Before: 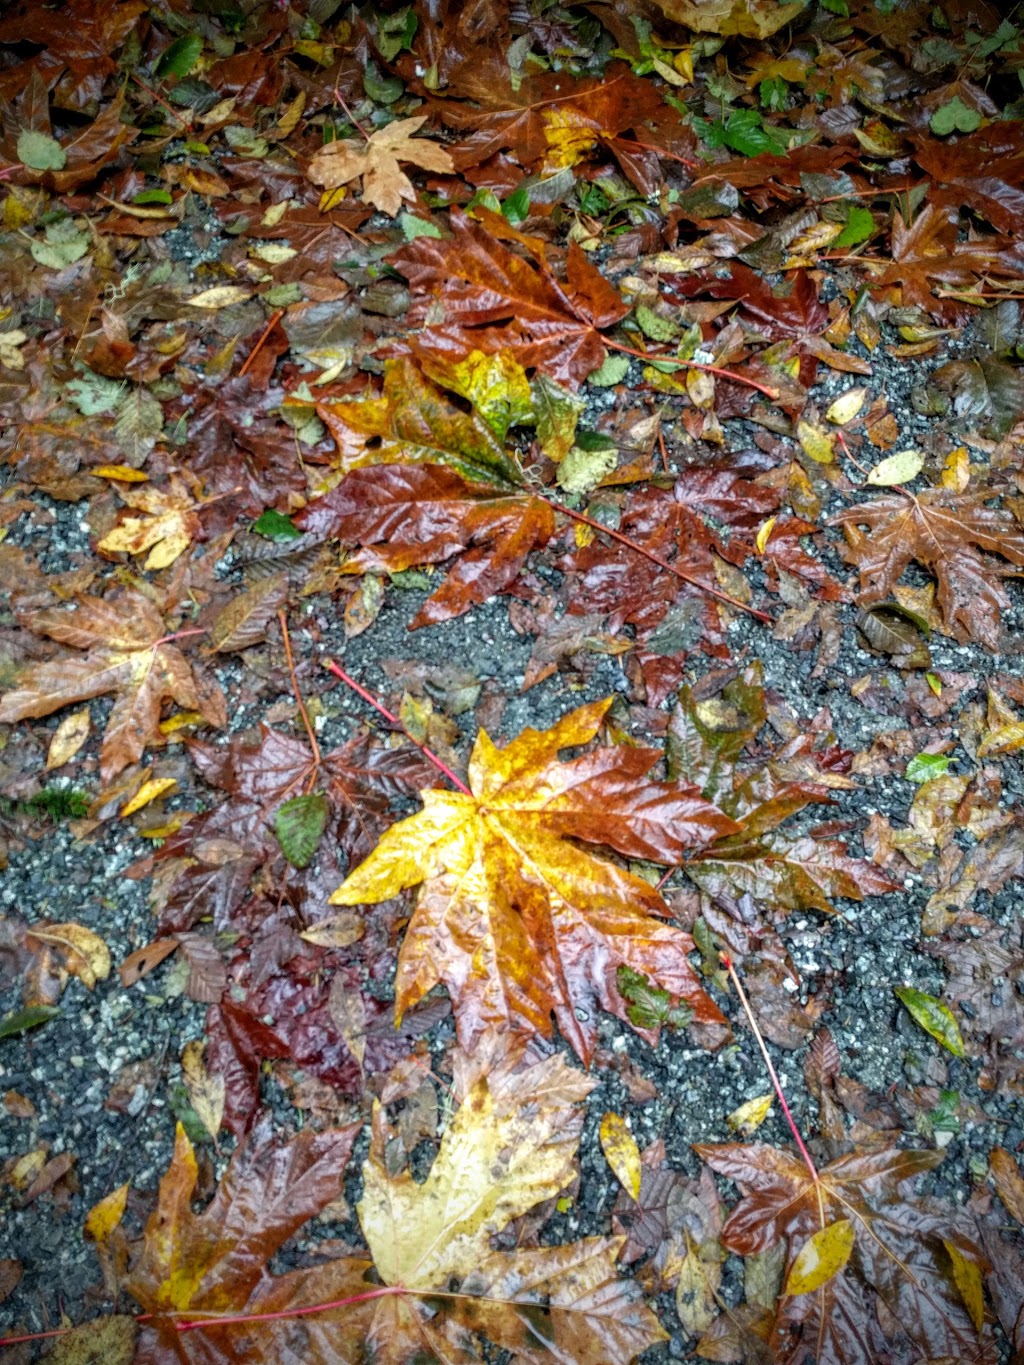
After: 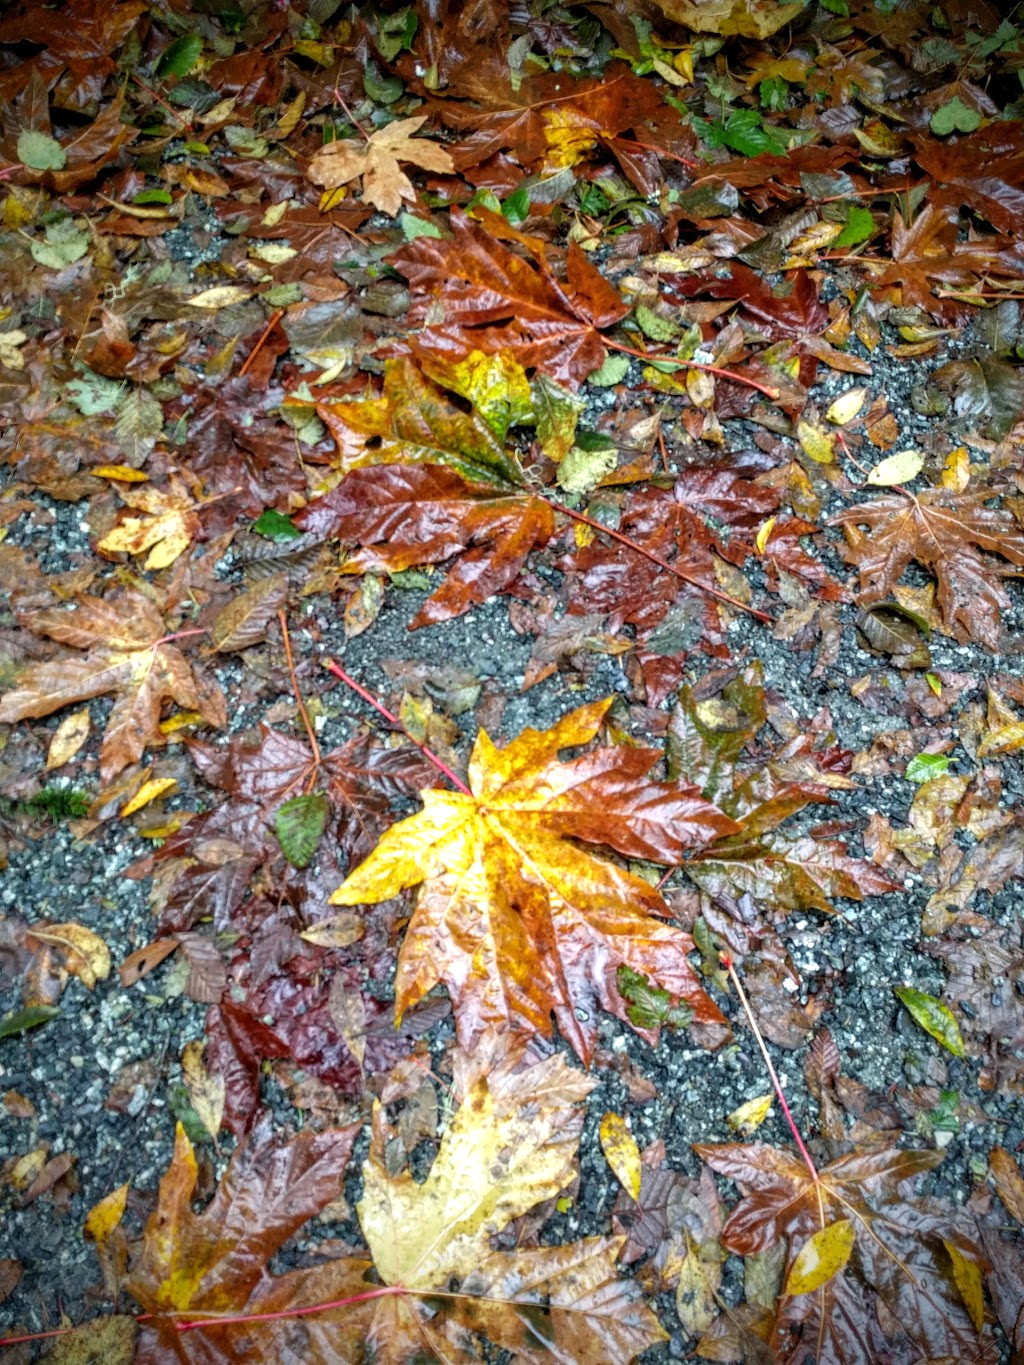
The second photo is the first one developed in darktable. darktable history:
exposure: exposure 0.209 EV, compensate exposure bias true, compensate highlight preservation false
local contrast: mode bilateral grid, contrast 21, coarseness 50, detail 102%, midtone range 0.2
